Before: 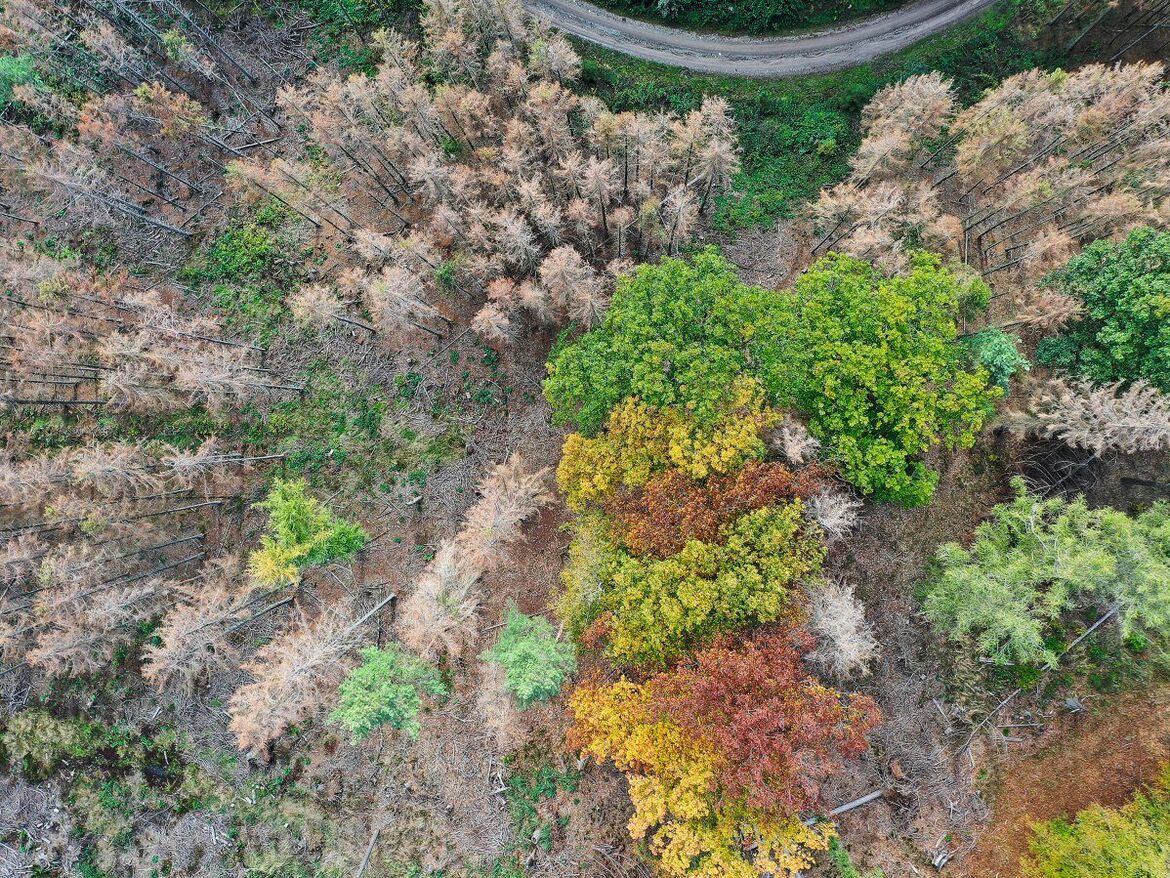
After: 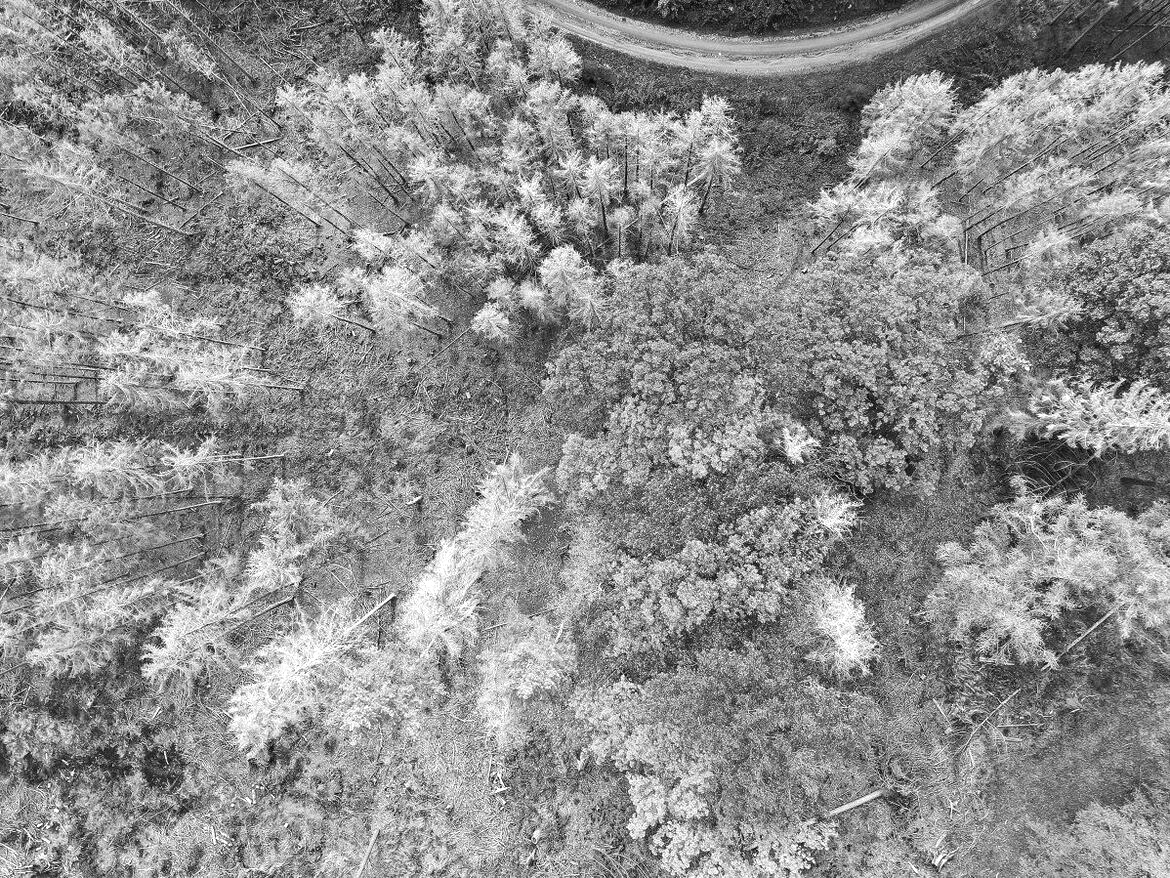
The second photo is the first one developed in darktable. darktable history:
color calibration: output gray [0.28, 0.41, 0.31, 0], gray › normalize channels true, illuminant same as pipeline (D50), adaptation XYZ, x 0.346, y 0.359, gamut compression 0
exposure: black level correction 0, exposure 0.7 EV, compensate exposure bias true, compensate highlight preservation false
